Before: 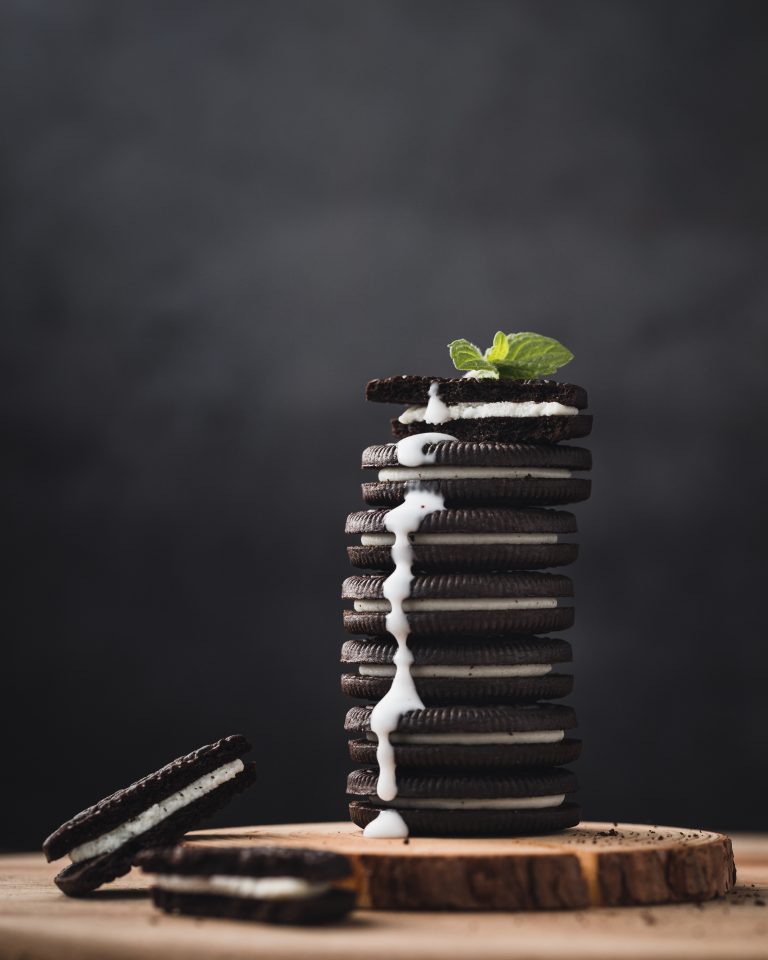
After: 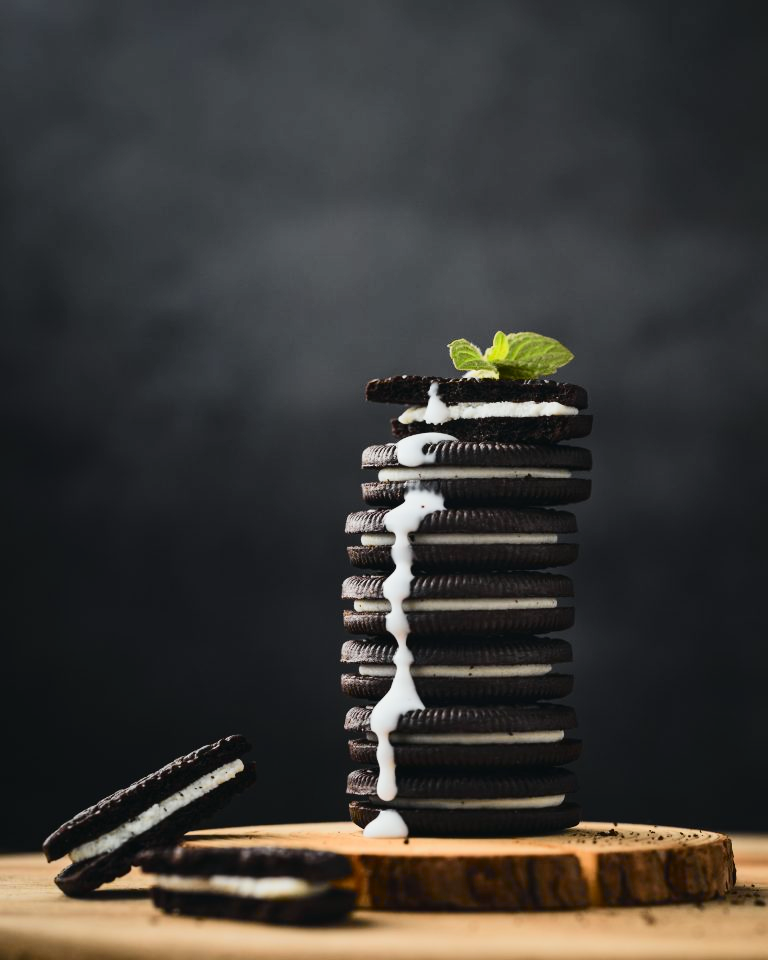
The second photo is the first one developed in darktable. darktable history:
tone curve: curves: ch0 [(0, 0.003) (0.113, 0.081) (0.207, 0.184) (0.515, 0.612) (0.712, 0.793) (0.984, 0.961)]; ch1 [(0, 0) (0.172, 0.123) (0.317, 0.272) (0.414, 0.382) (0.476, 0.479) (0.505, 0.498) (0.534, 0.534) (0.621, 0.65) (0.709, 0.764) (1, 1)]; ch2 [(0, 0) (0.411, 0.424) (0.505, 0.505) (0.521, 0.524) (0.537, 0.57) (0.65, 0.699) (1, 1)], color space Lab, independent channels, preserve colors none
